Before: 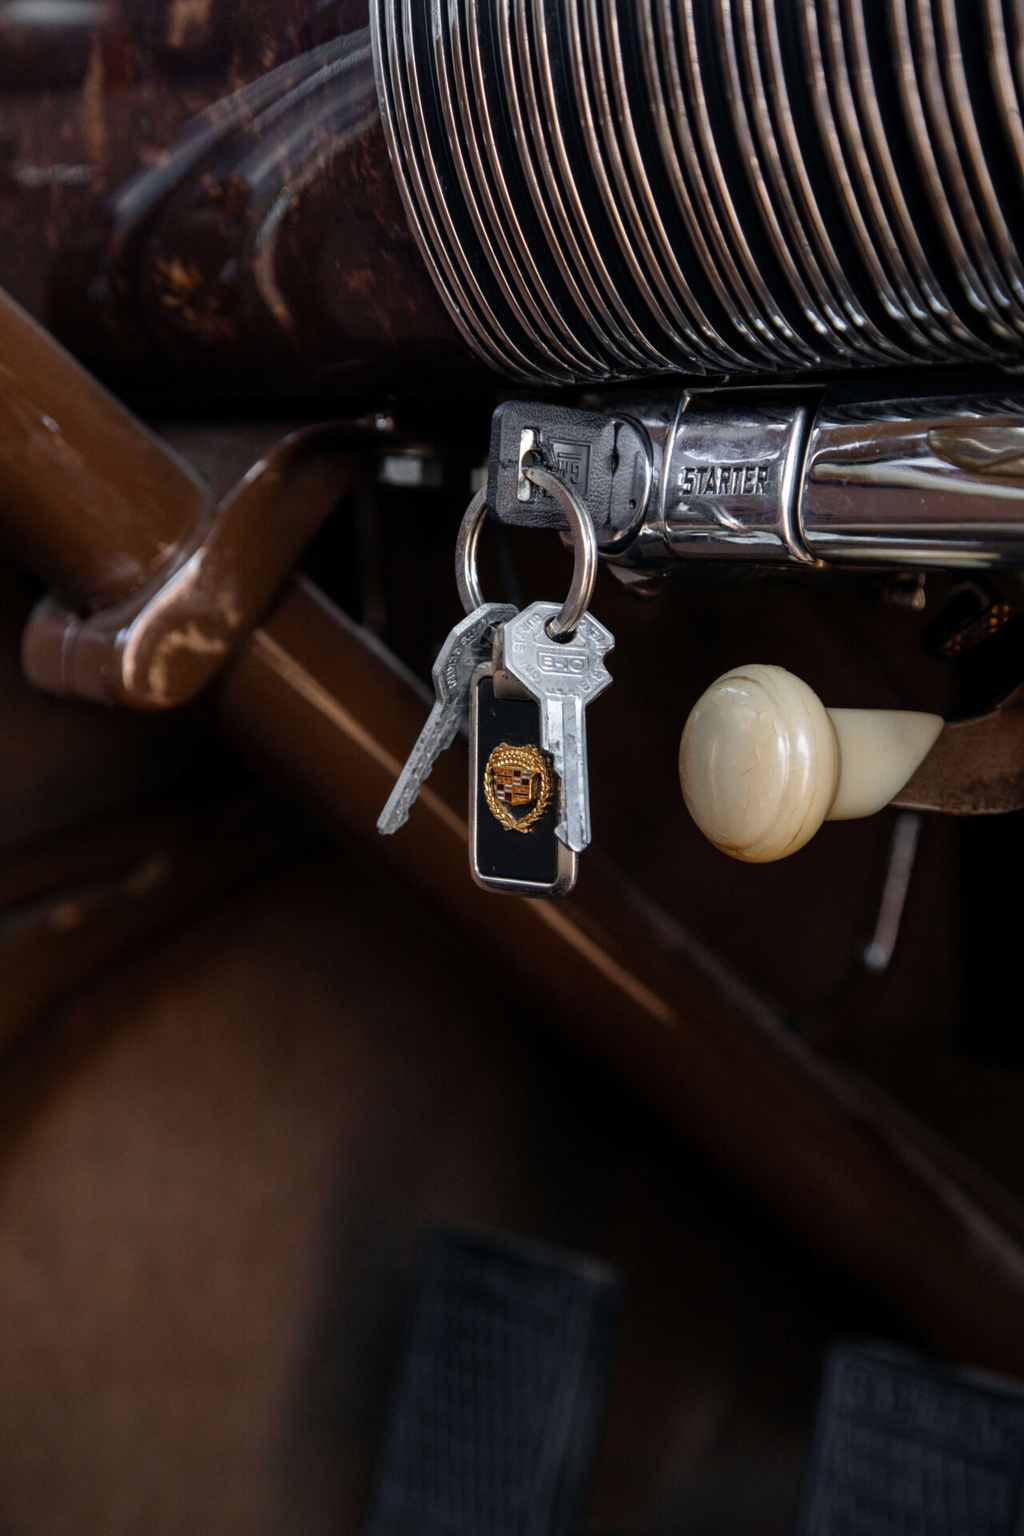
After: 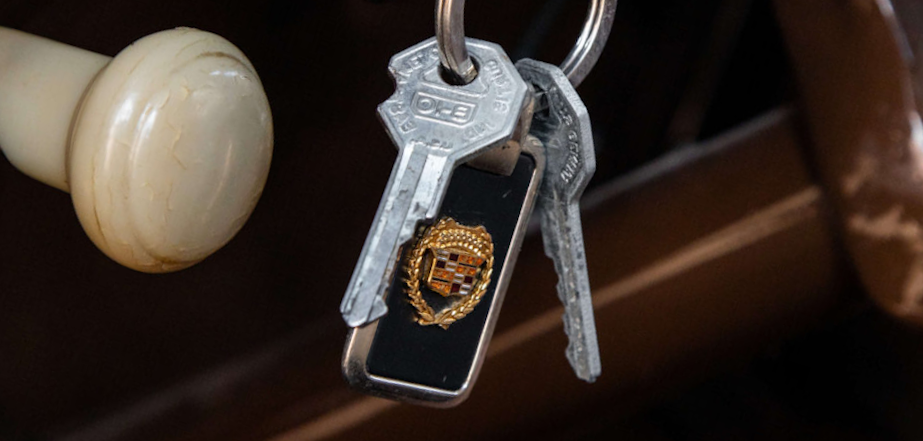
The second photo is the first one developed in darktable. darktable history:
crop and rotate: angle 16.12°, top 30.835%, bottom 35.653%
rotate and perspective: rotation -2.12°, lens shift (vertical) 0.009, lens shift (horizontal) -0.008, automatic cropping original format, crop left 0.036, crop right 0.964, crop top 0.05, crop bottom 0.959
